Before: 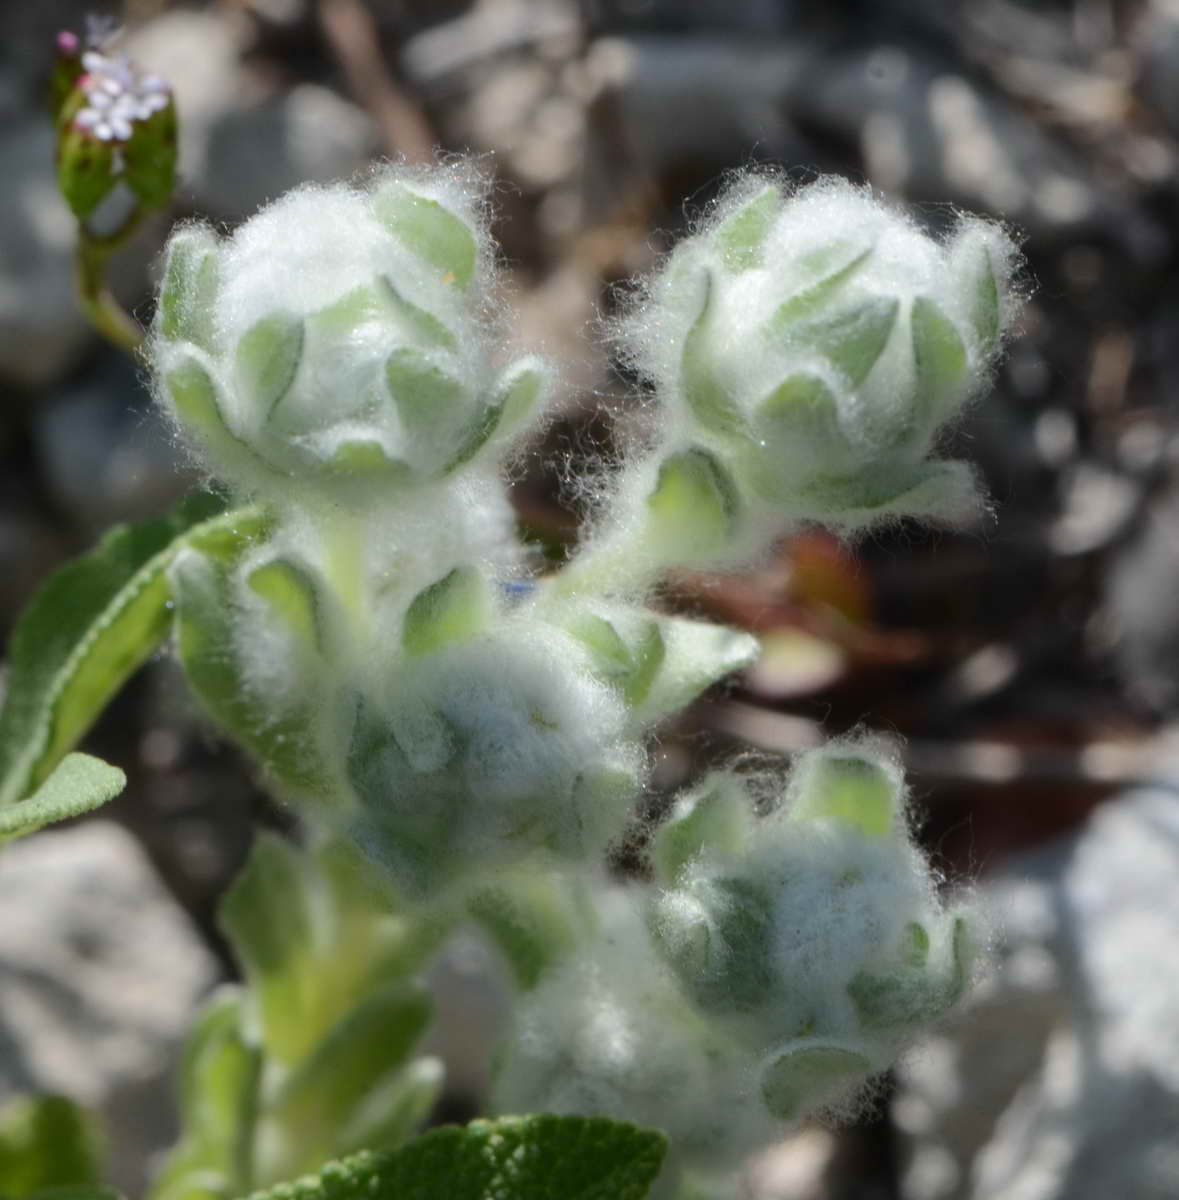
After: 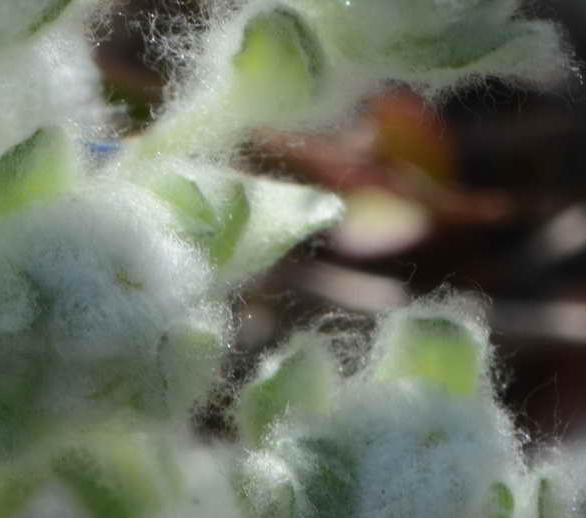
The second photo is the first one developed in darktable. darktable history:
crop: left 35.227%, top 36.729%, right 15.007%, bottom 20.076%
